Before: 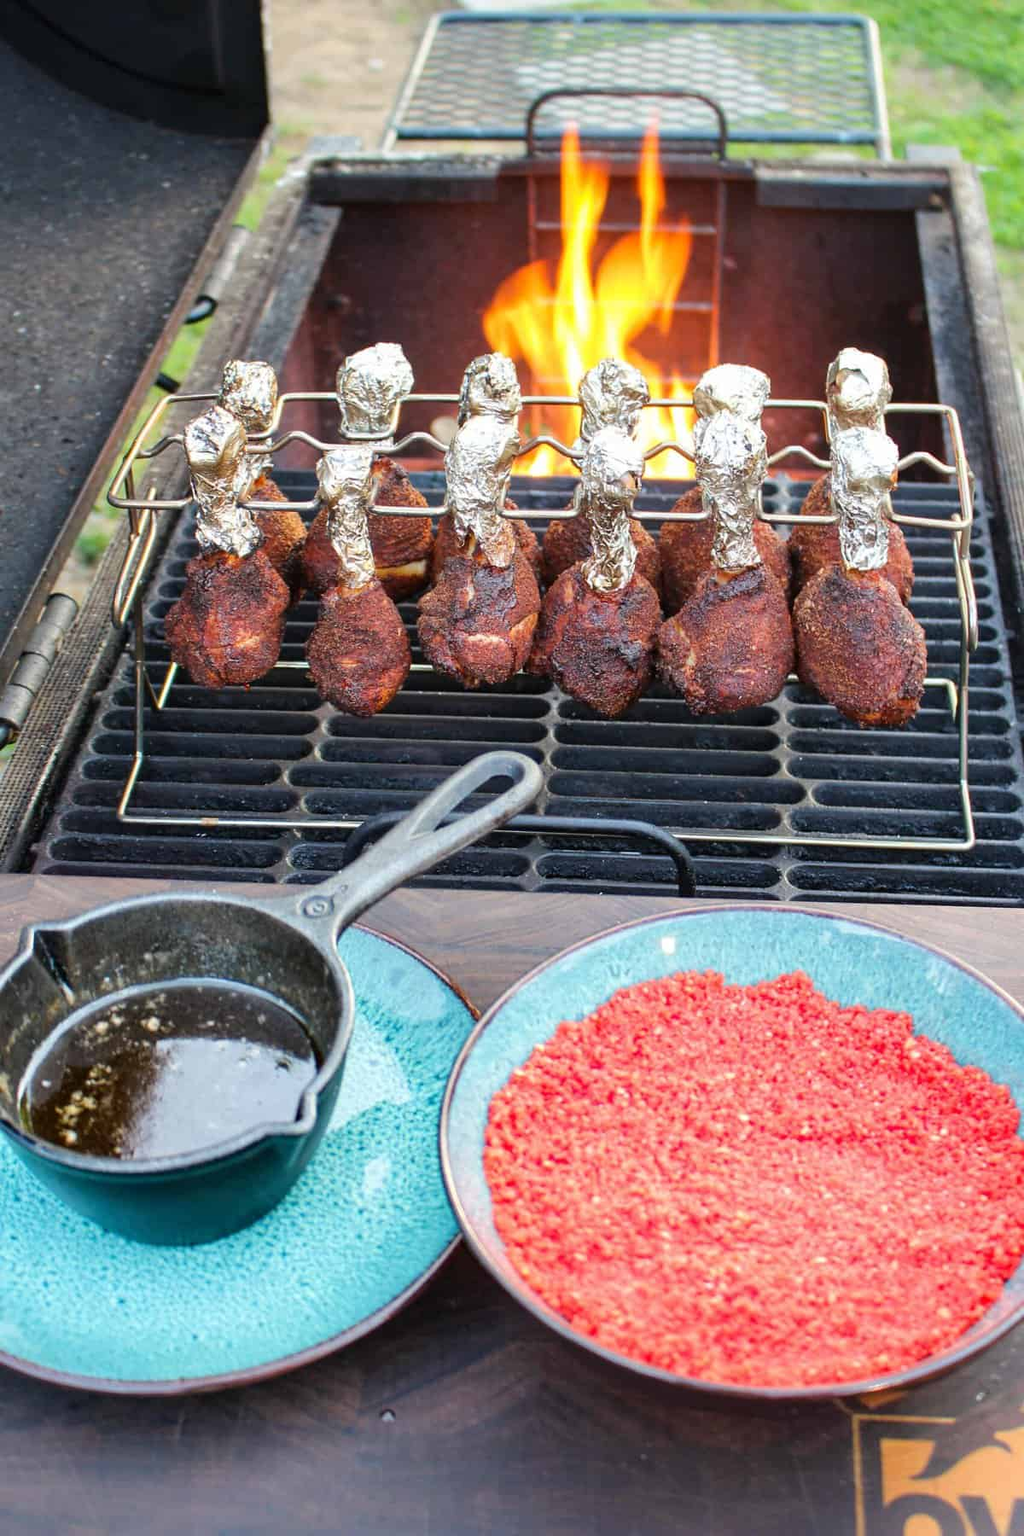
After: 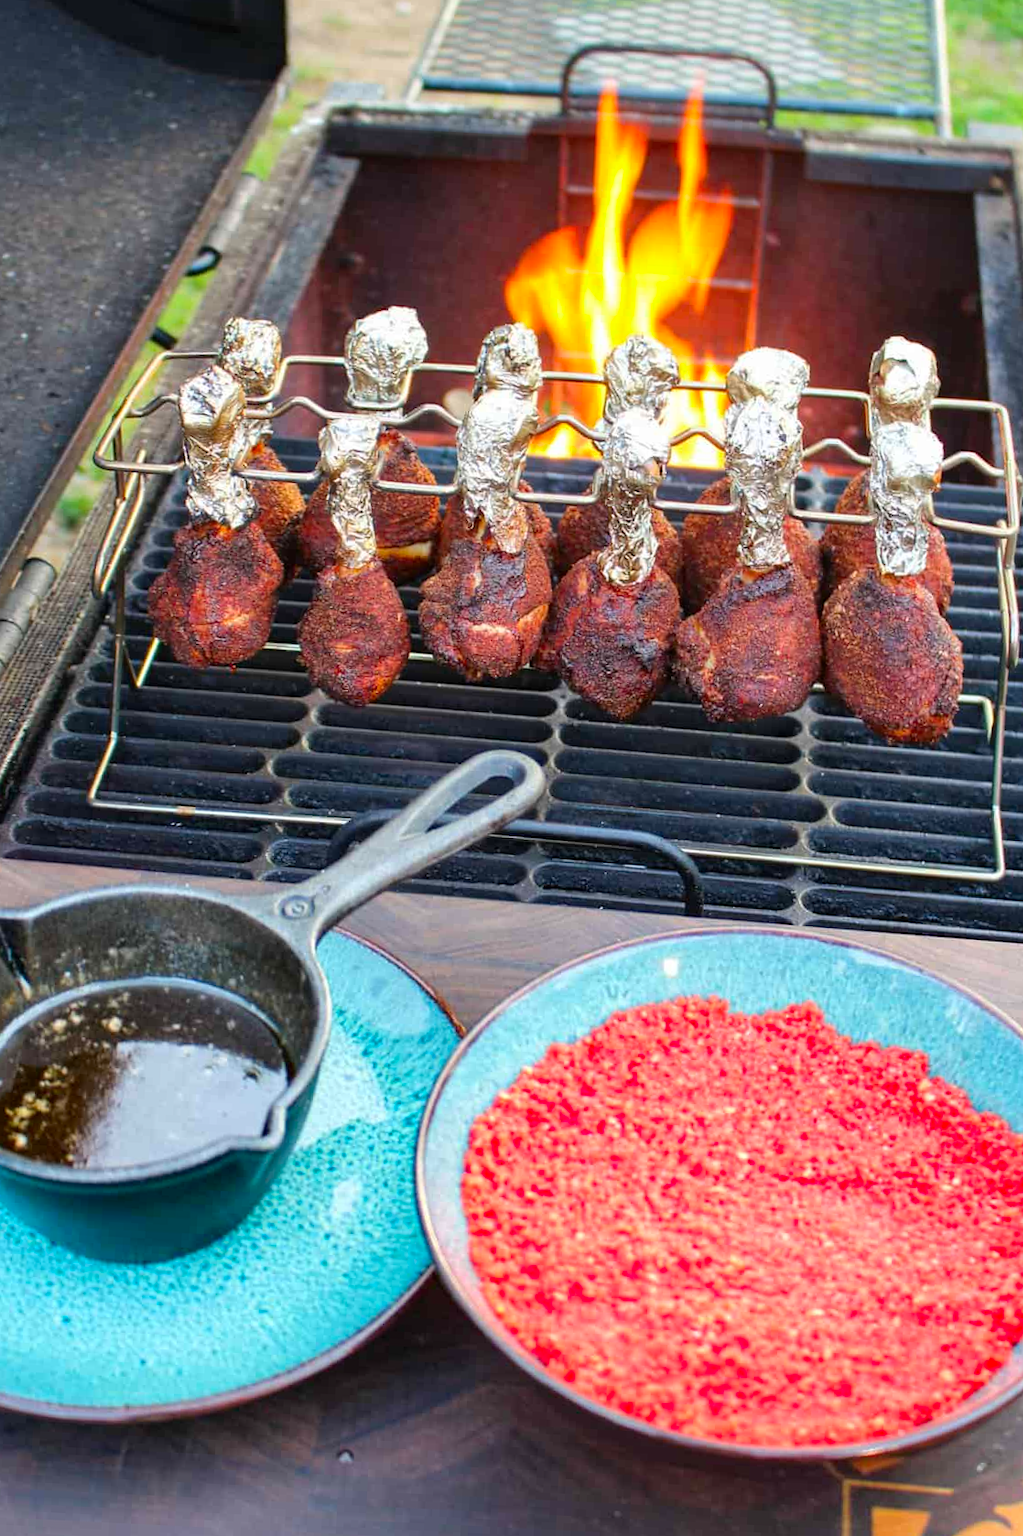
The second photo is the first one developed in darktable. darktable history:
crop and rotate: angle -2.81°
color correction: highlights b* -0.032, saturation 1.14
contrast brightness saturation: saturation 0.121
